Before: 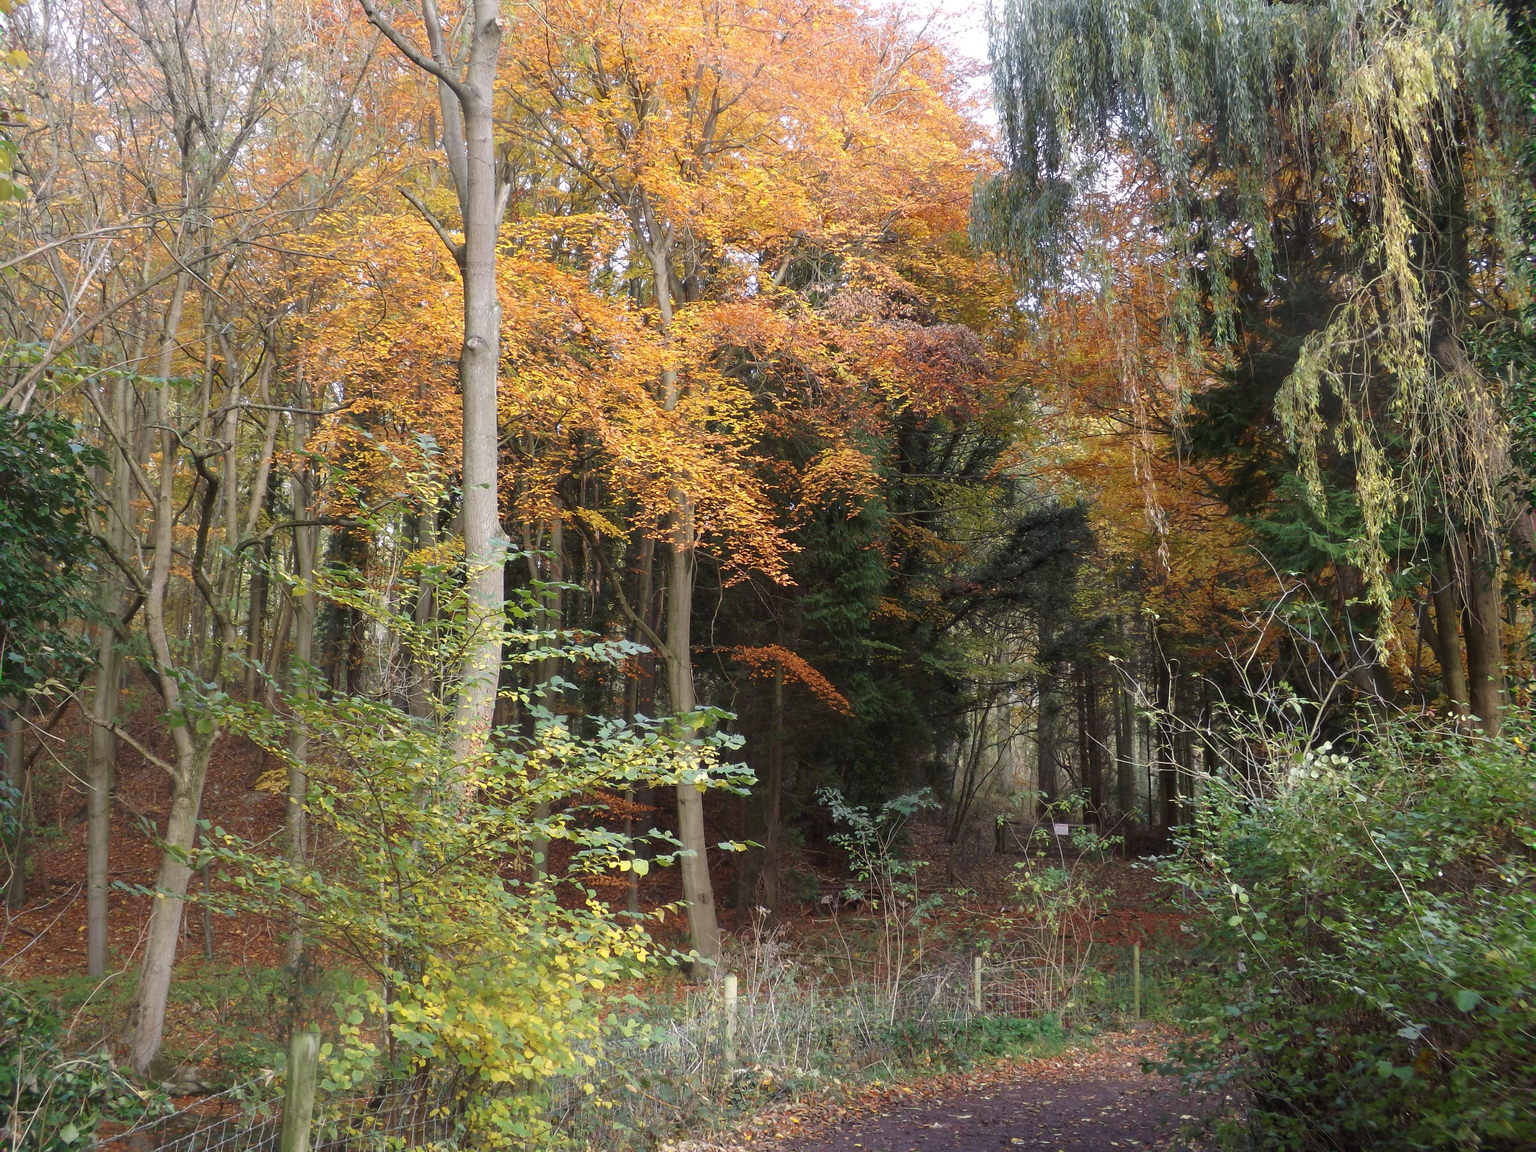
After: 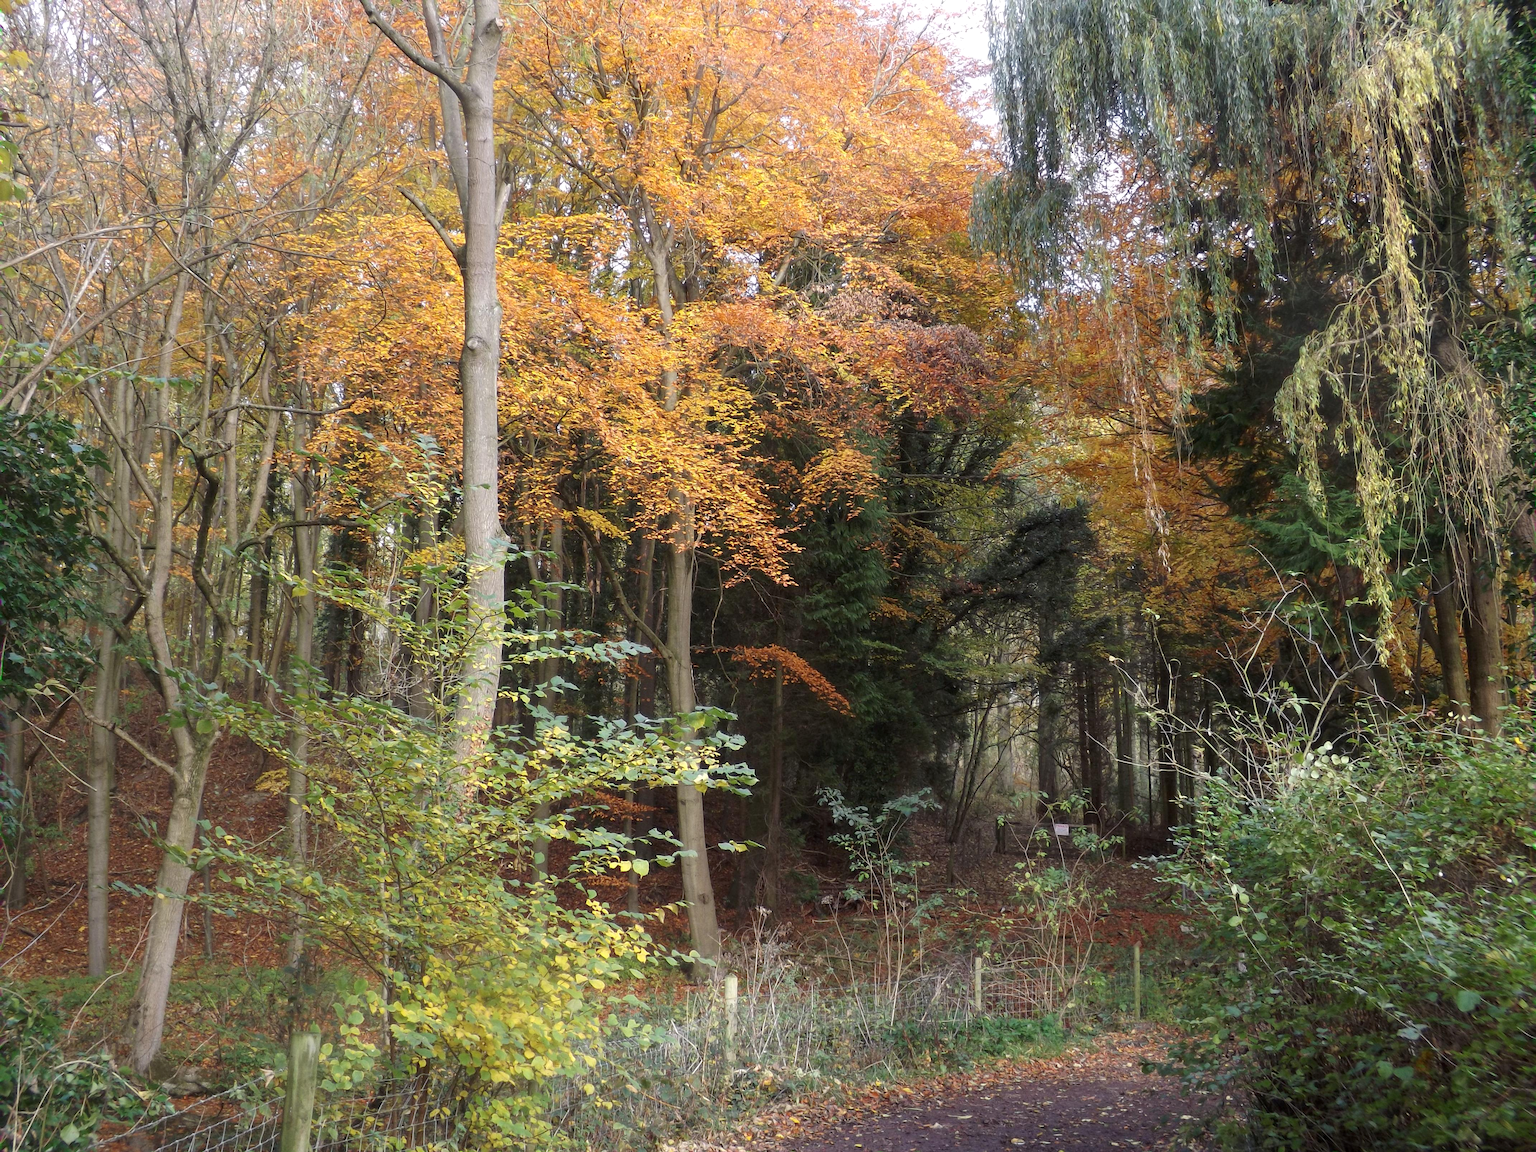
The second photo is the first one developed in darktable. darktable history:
local contrast: highlights 100%, shadows 97%, detail 119%, midtone range 0.2
